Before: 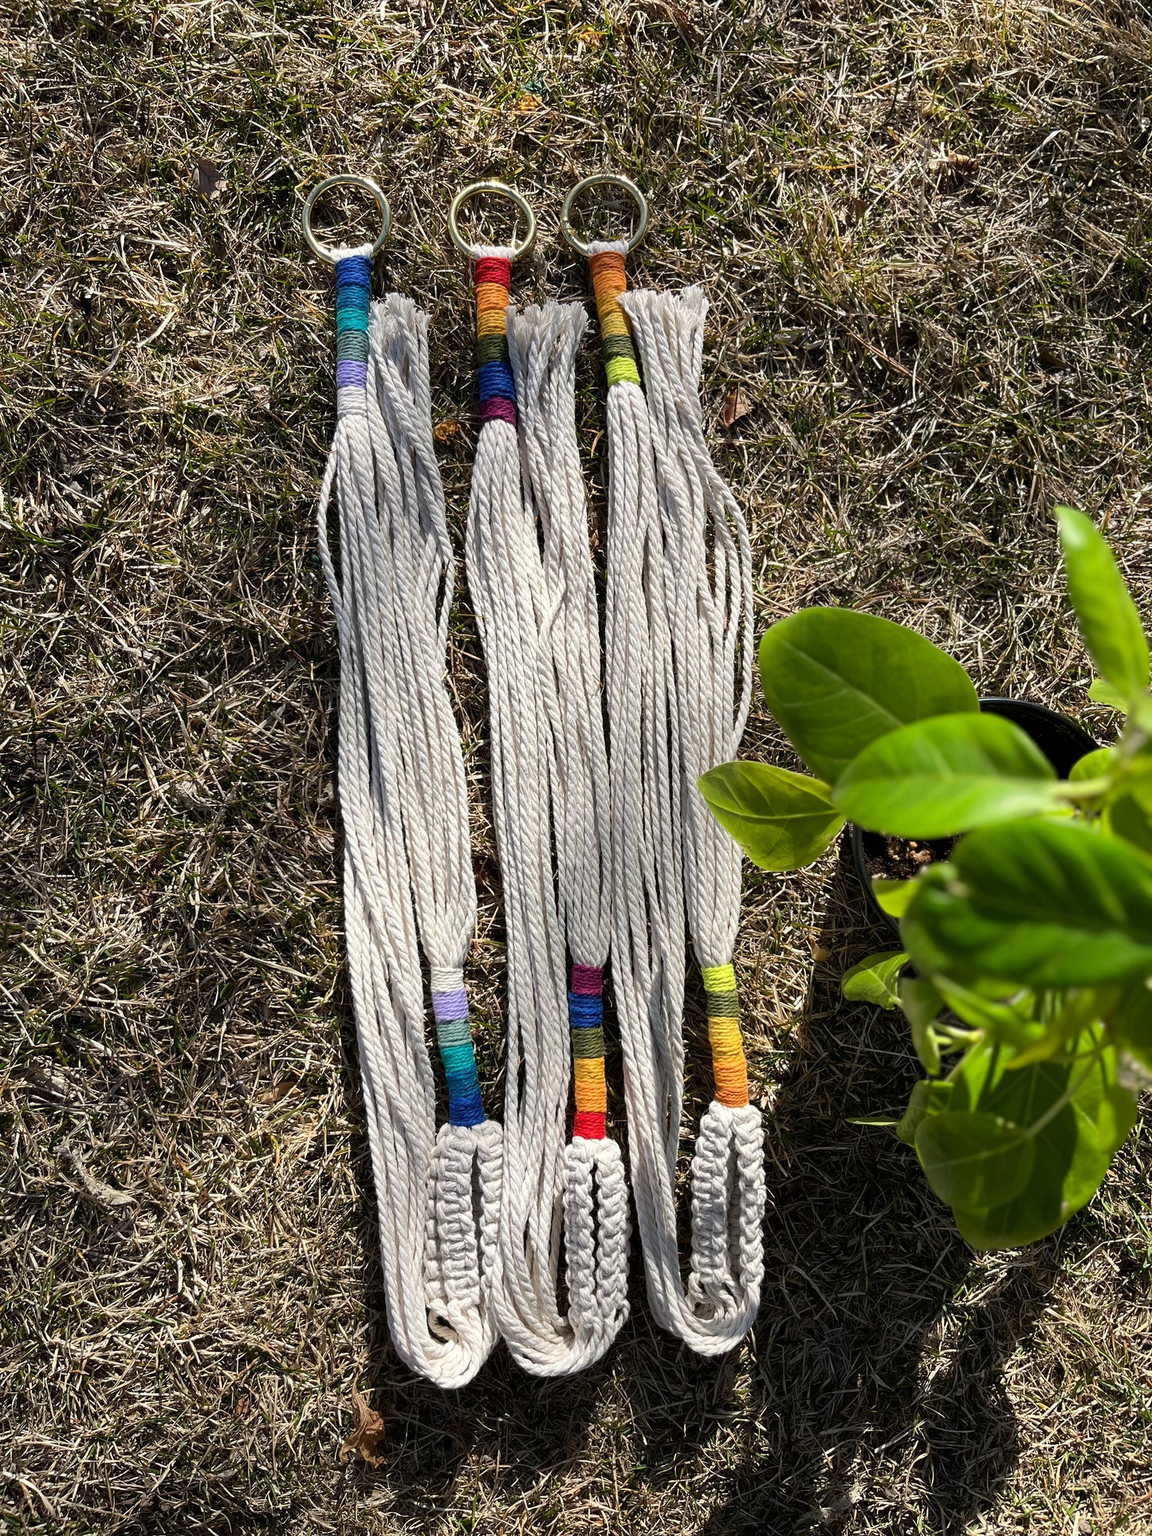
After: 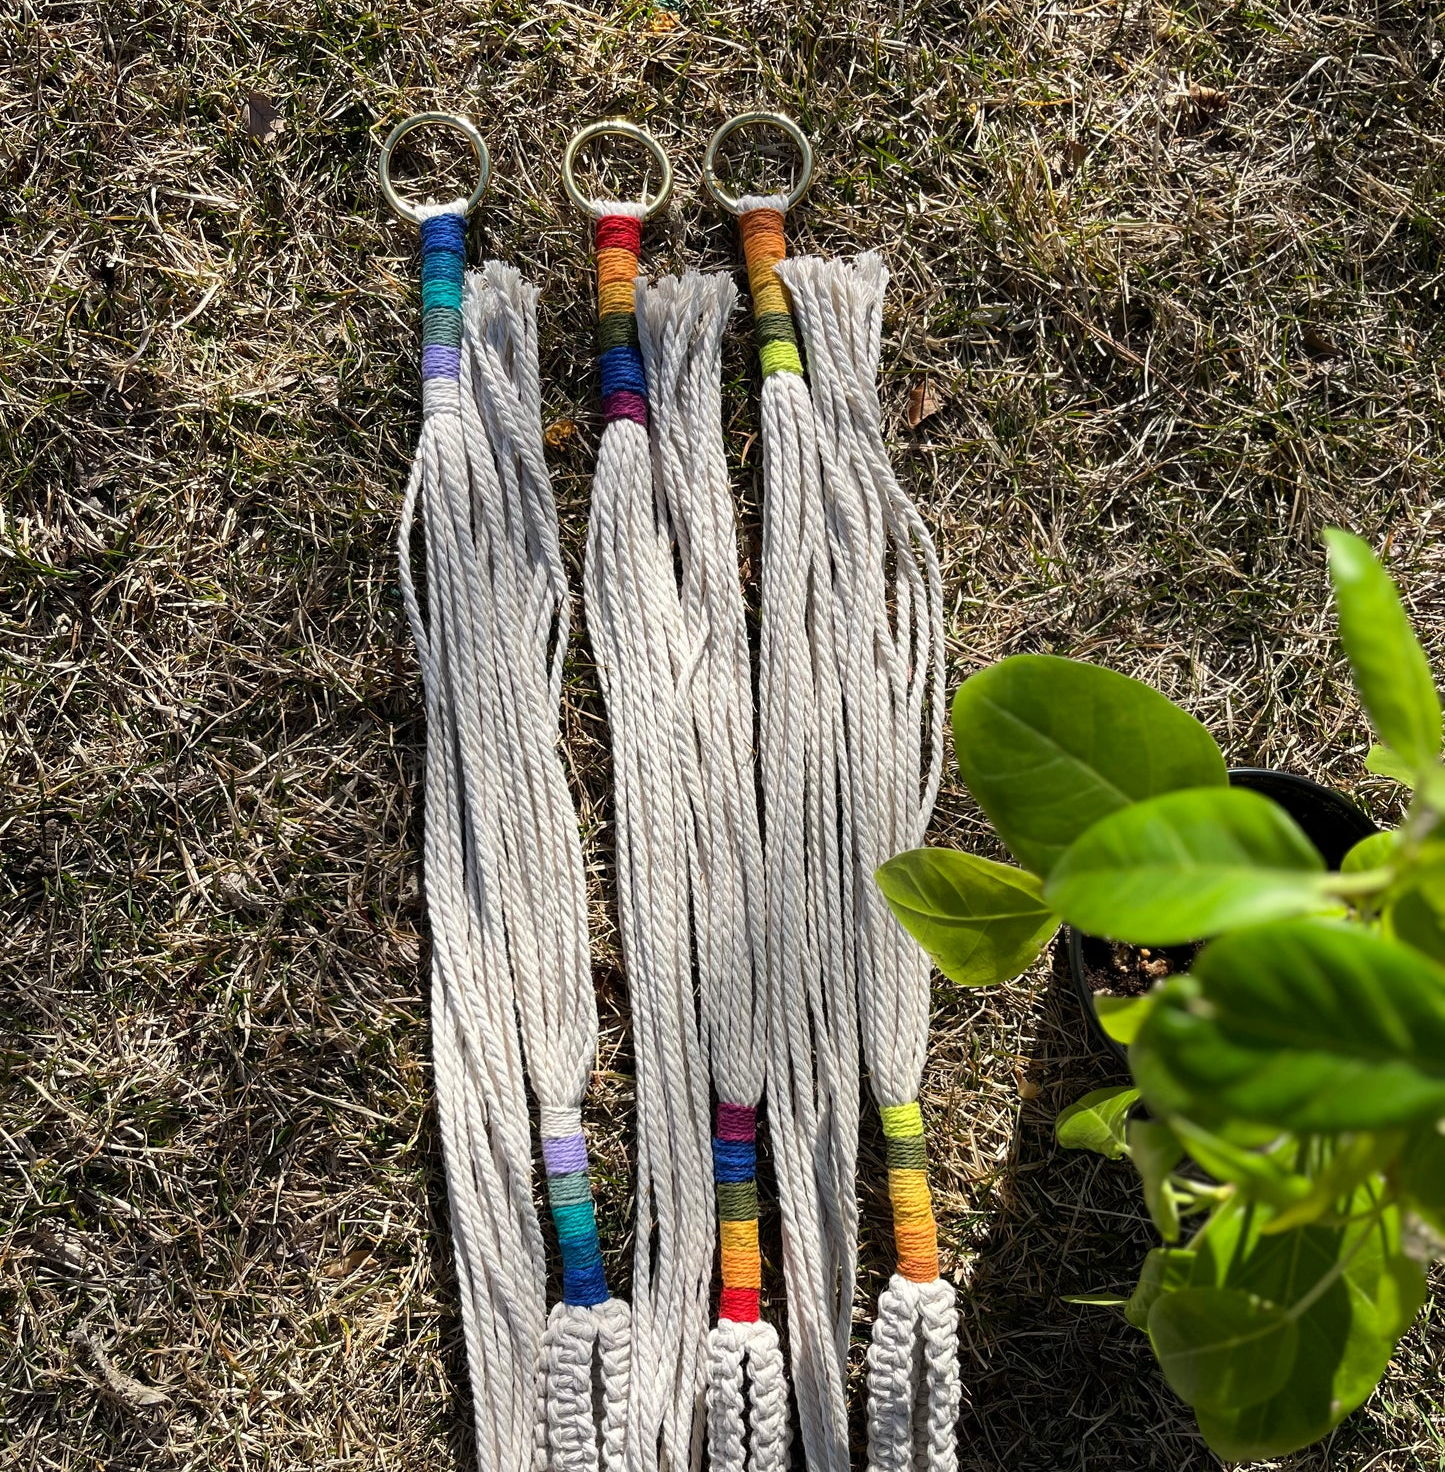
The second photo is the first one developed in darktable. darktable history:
crop: top 5.577%, bottom 18.008%
